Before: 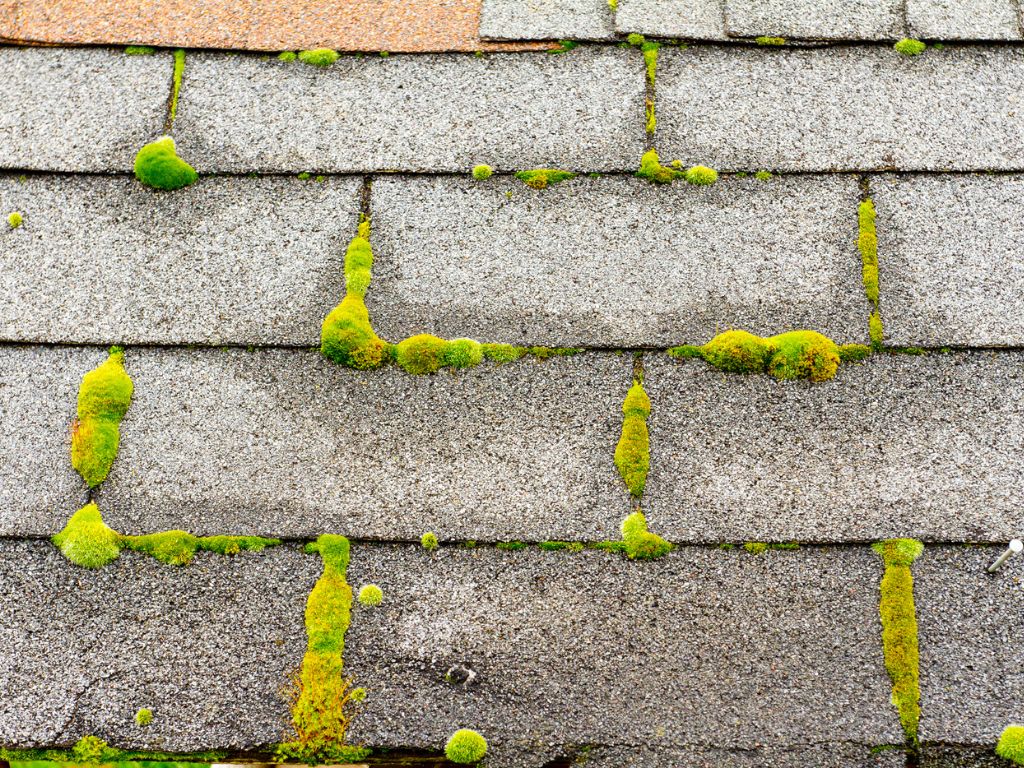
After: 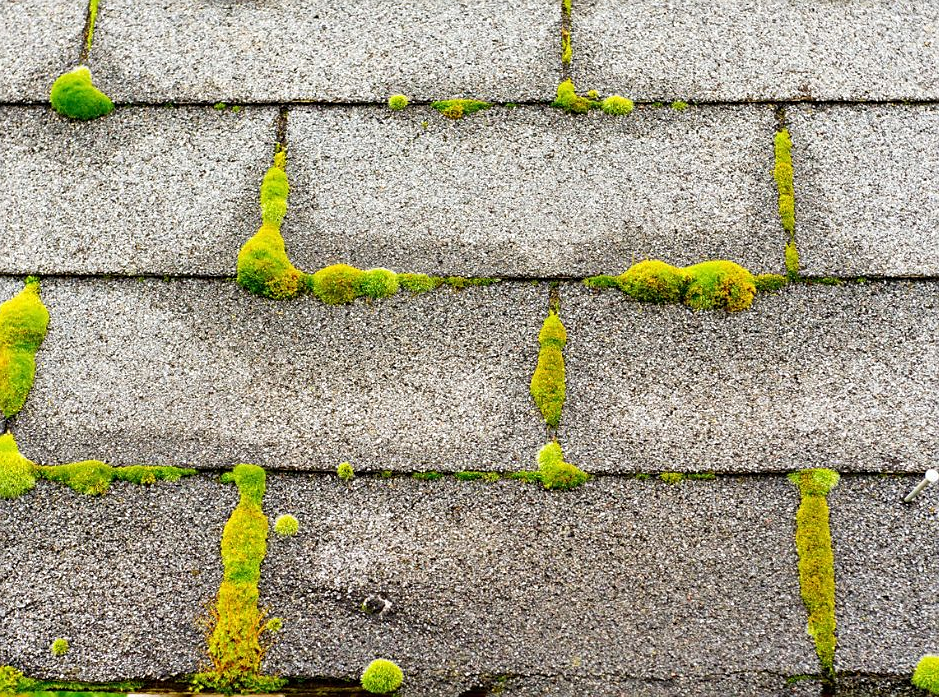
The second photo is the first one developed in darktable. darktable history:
crop and rotate: left 8.262%, top 9.226%
sharpen: radius 1.458, amount 0.398, threshold 1.271
